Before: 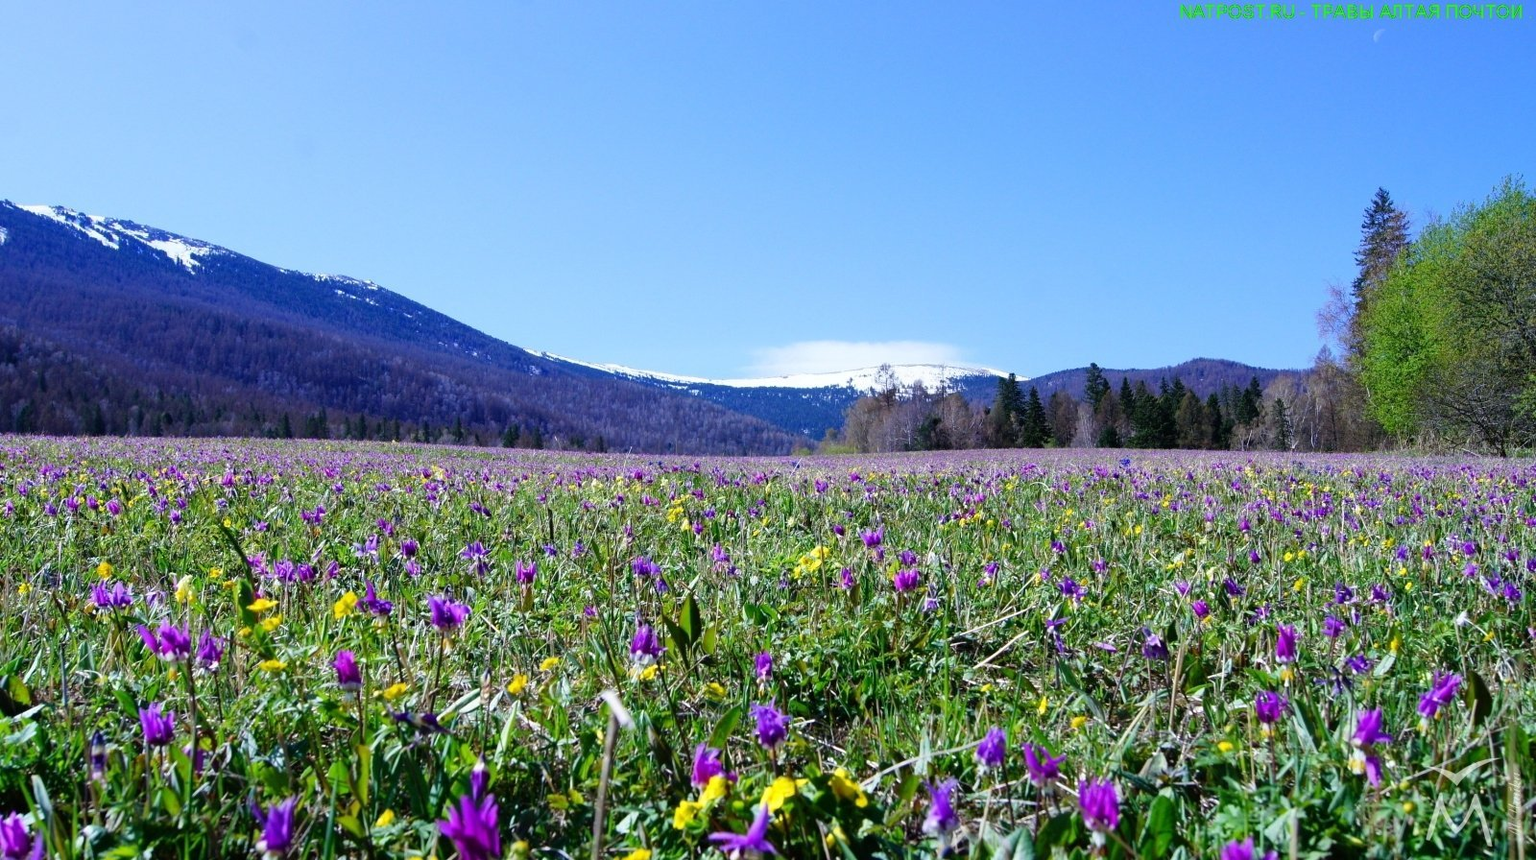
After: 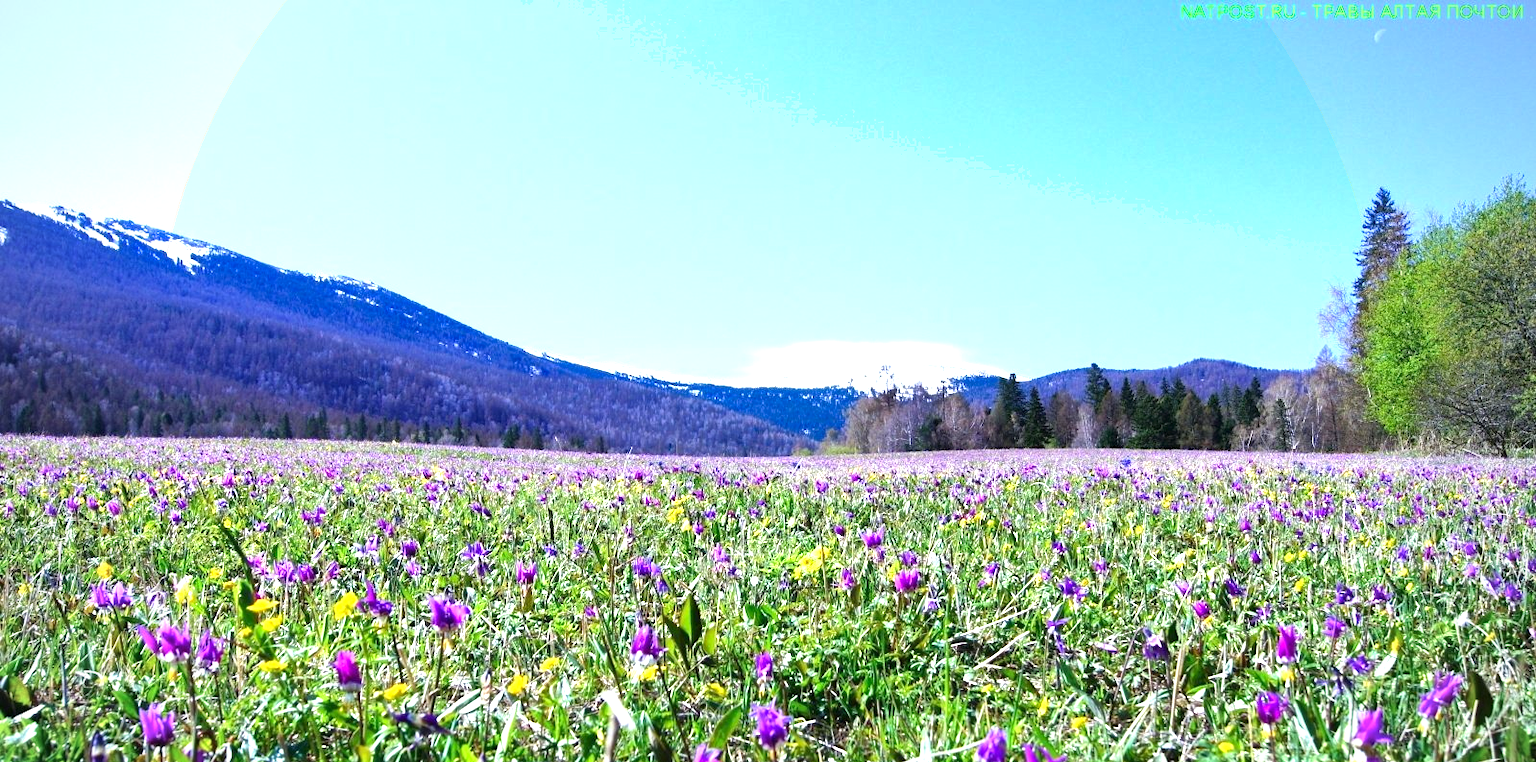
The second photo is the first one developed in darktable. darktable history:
crop and rotate: top 0%, bottom 11.34%
shadows and highlights: shadows 31.97, highlights -32.99, soften with gaussian
exposure: black level correction 0, exposure 1.194 EV, compensate exposure bias true, compensate highlight preservation false
vignetting: fall-off radius 83.02%, unbound false
